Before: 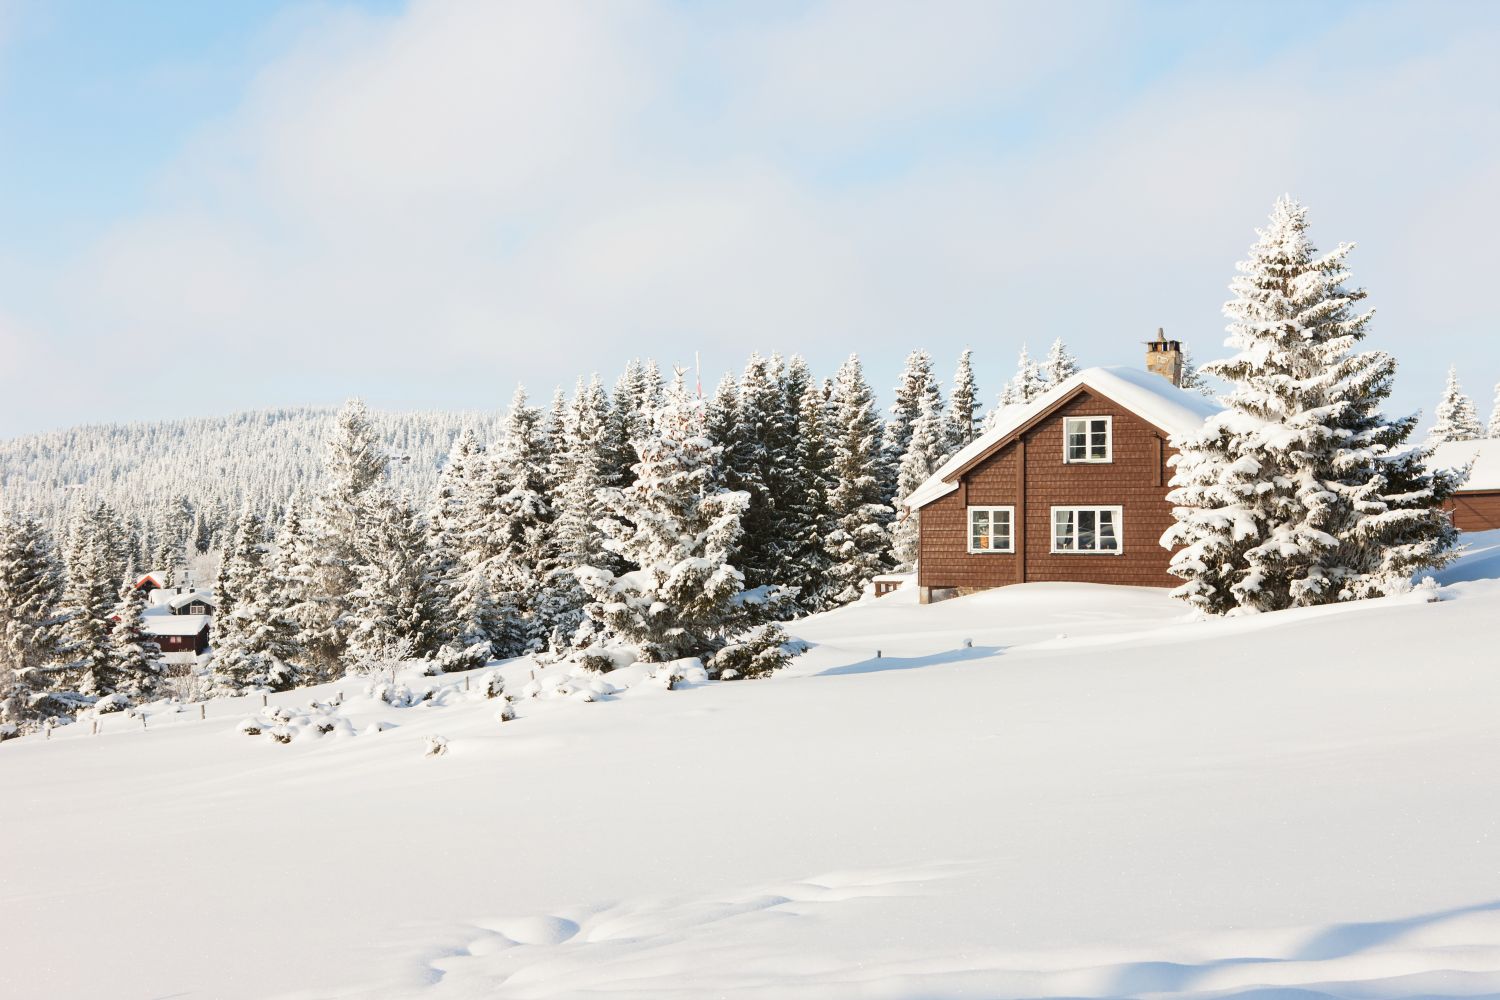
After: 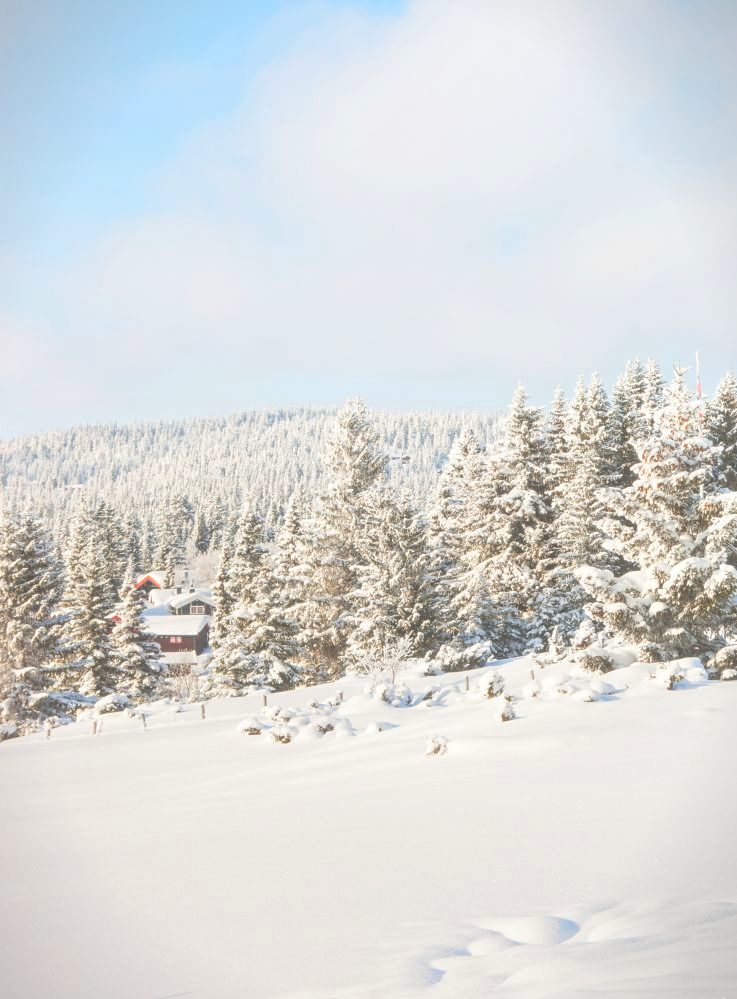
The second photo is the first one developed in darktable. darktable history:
exposure: black level correction -0.008, exposure 0.067 EV, compensate highlight preservation false
contrast brightness saturation: brightness 0.09, saturation 0.19
local contrast: highlights 73%, shadows 15%, midtone range 0.197
vignetting: fall-off start 100%, fall-off radius 64.94%, automatic ratio true, unbound false
crop and rotate: left 0%, top 0%, right 50.845%
